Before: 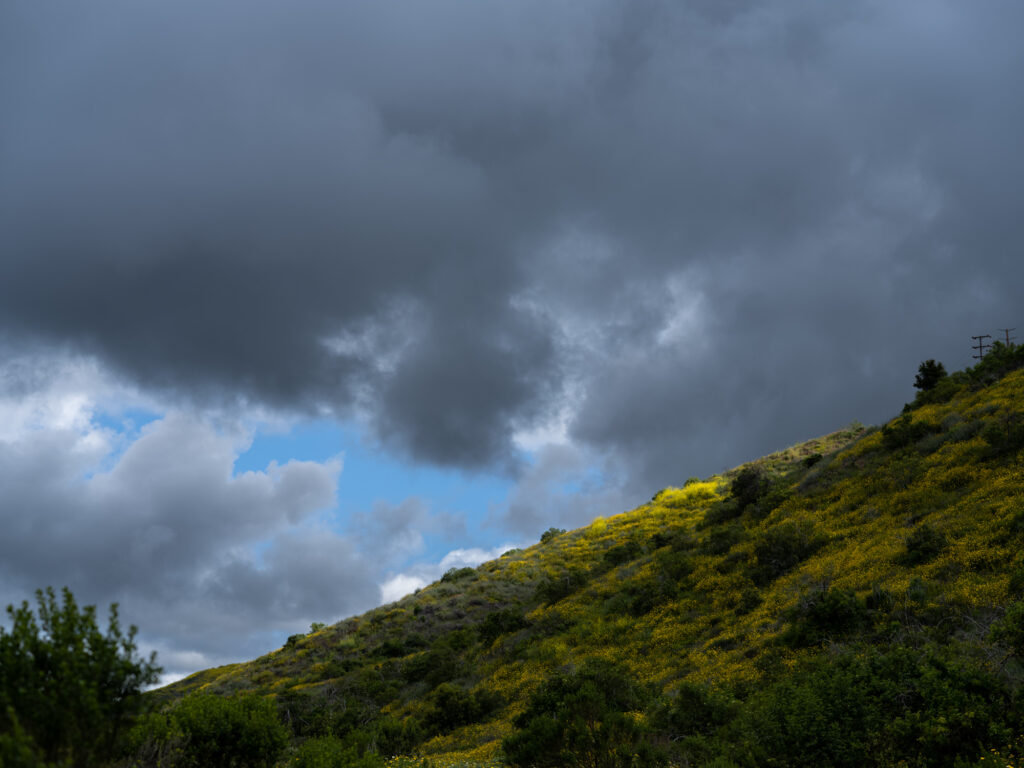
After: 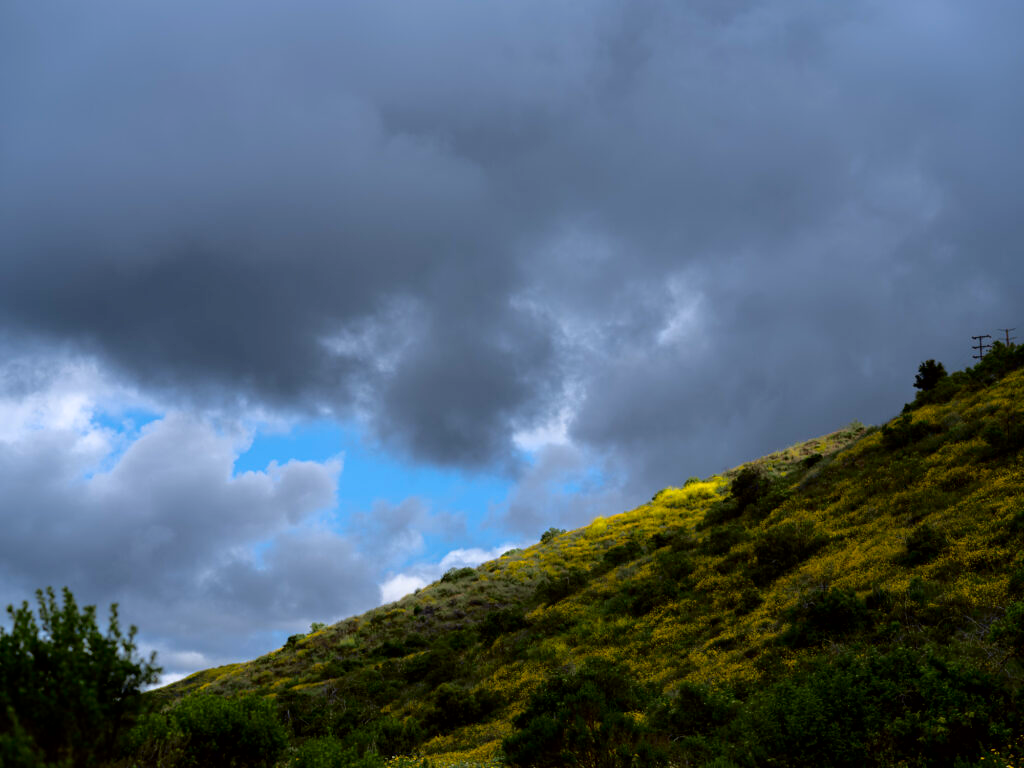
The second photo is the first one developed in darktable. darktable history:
tone curve: curves: ch0 [(0.024, 0) (0.075, 0.034) (0.145, 0.098) (0.257, 0.259) (0.408, 0.45) (0.611, 0.64) (0.81, 0.857) (1, 1)]; ch1 [(0, 0) (0.287, 0.198) (0.501, 0.506) (0.56, 0.57) (0.712, 0.777) (0.976, 0.992)]; ch2 [(0, 0) (0.5, 0.5) (0.523, 0.552) (0.59, 0.603) (0.681, 0.754) (1, 1)], color space Lab, independent channels, preserve colors none
